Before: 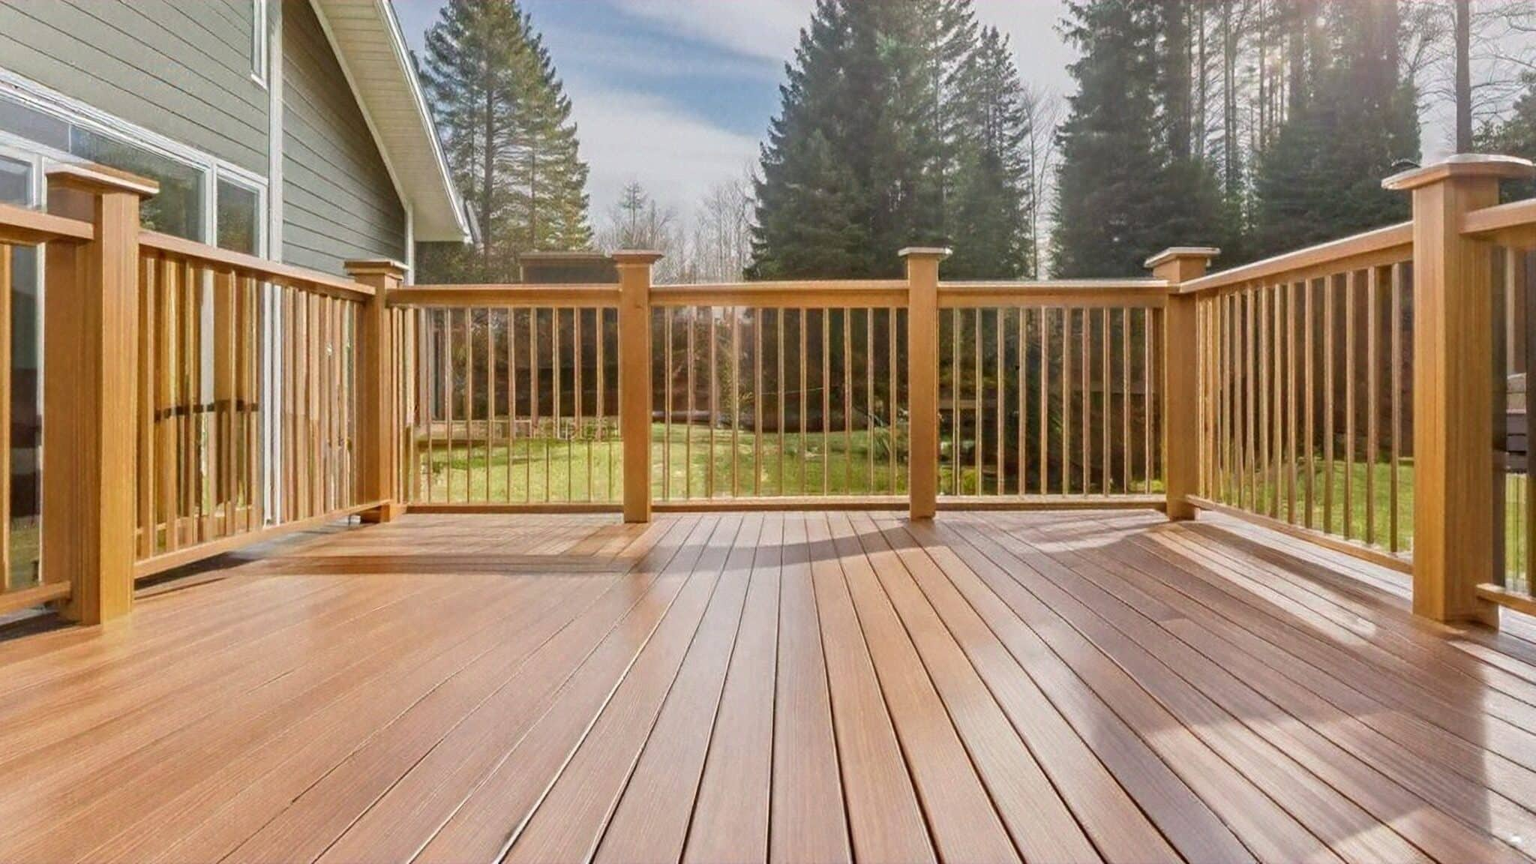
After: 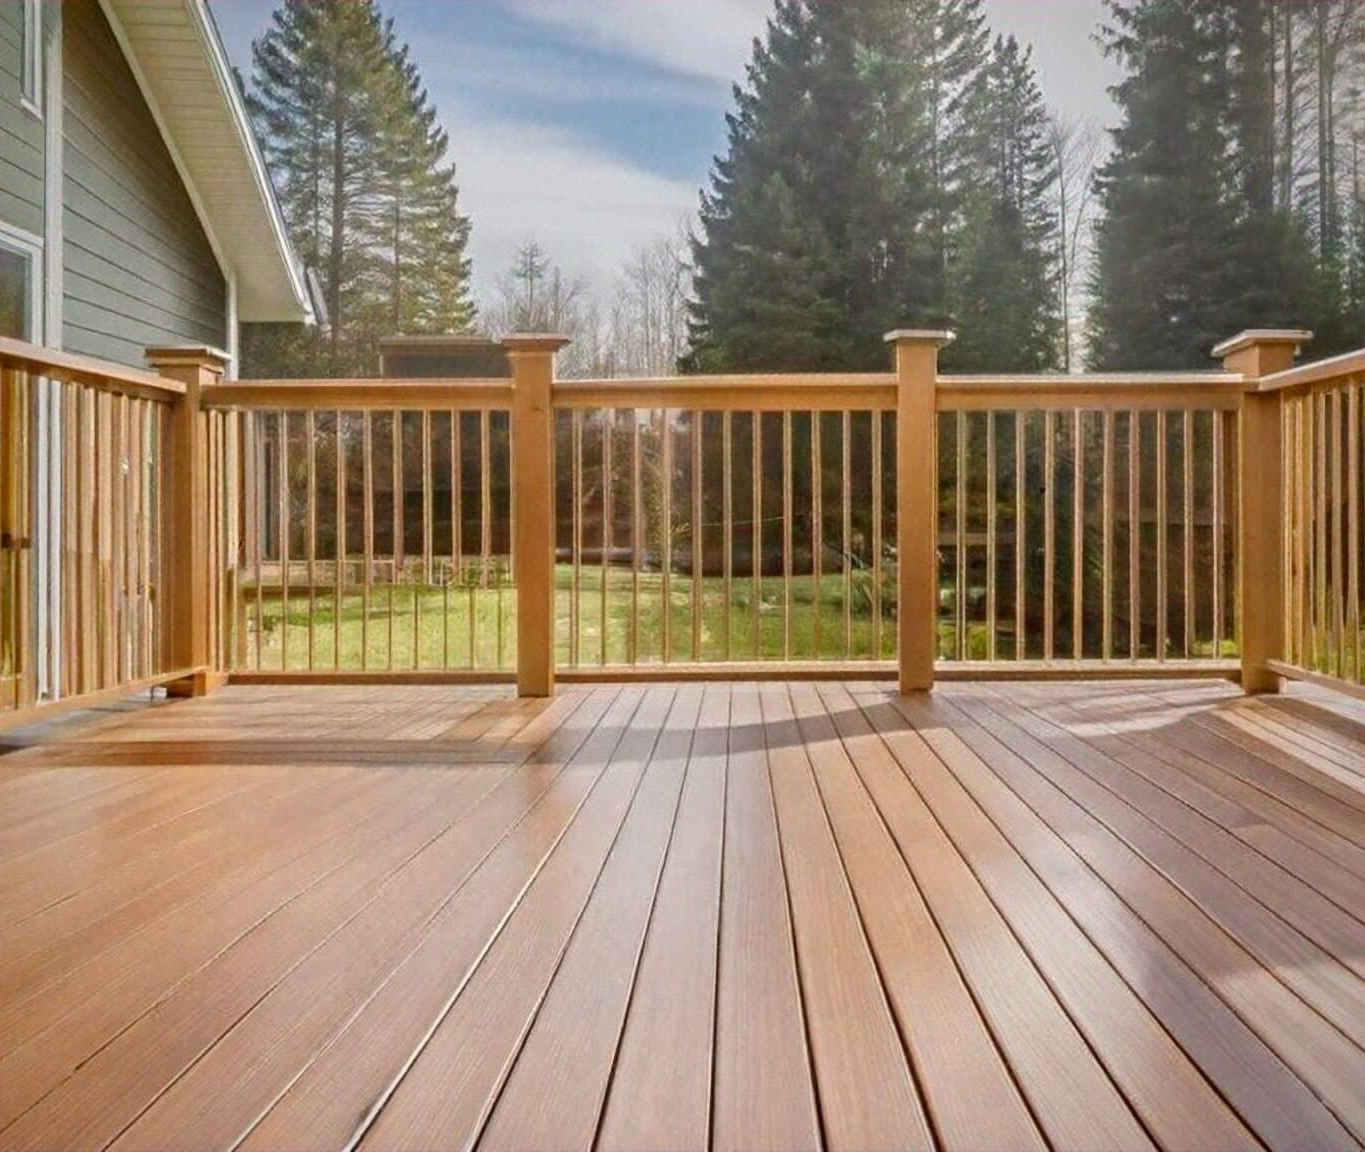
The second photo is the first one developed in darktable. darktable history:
vignetting: fall-off start 79.85%, saturation 0.373, unbound false
crop: left 15.377%, right 17.929%
